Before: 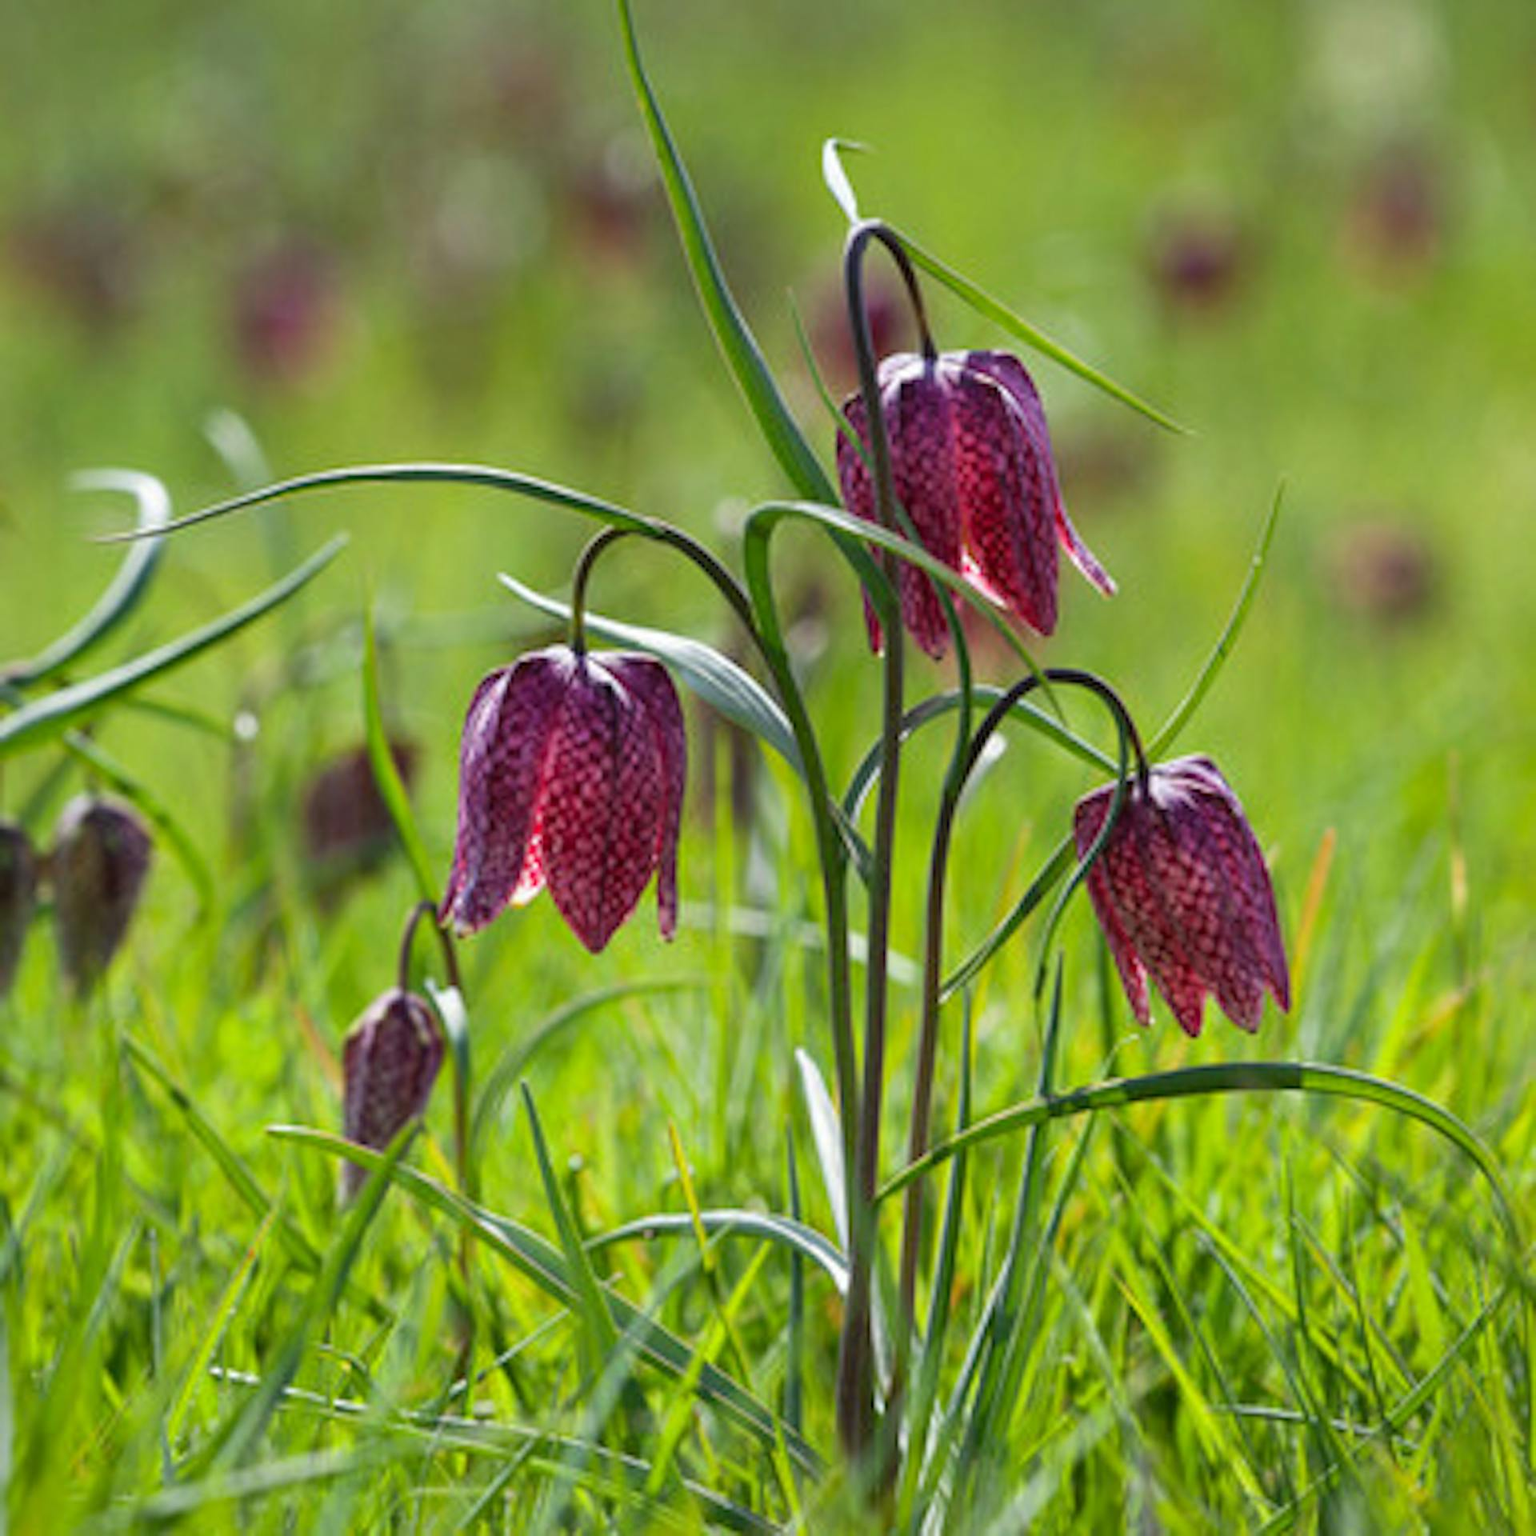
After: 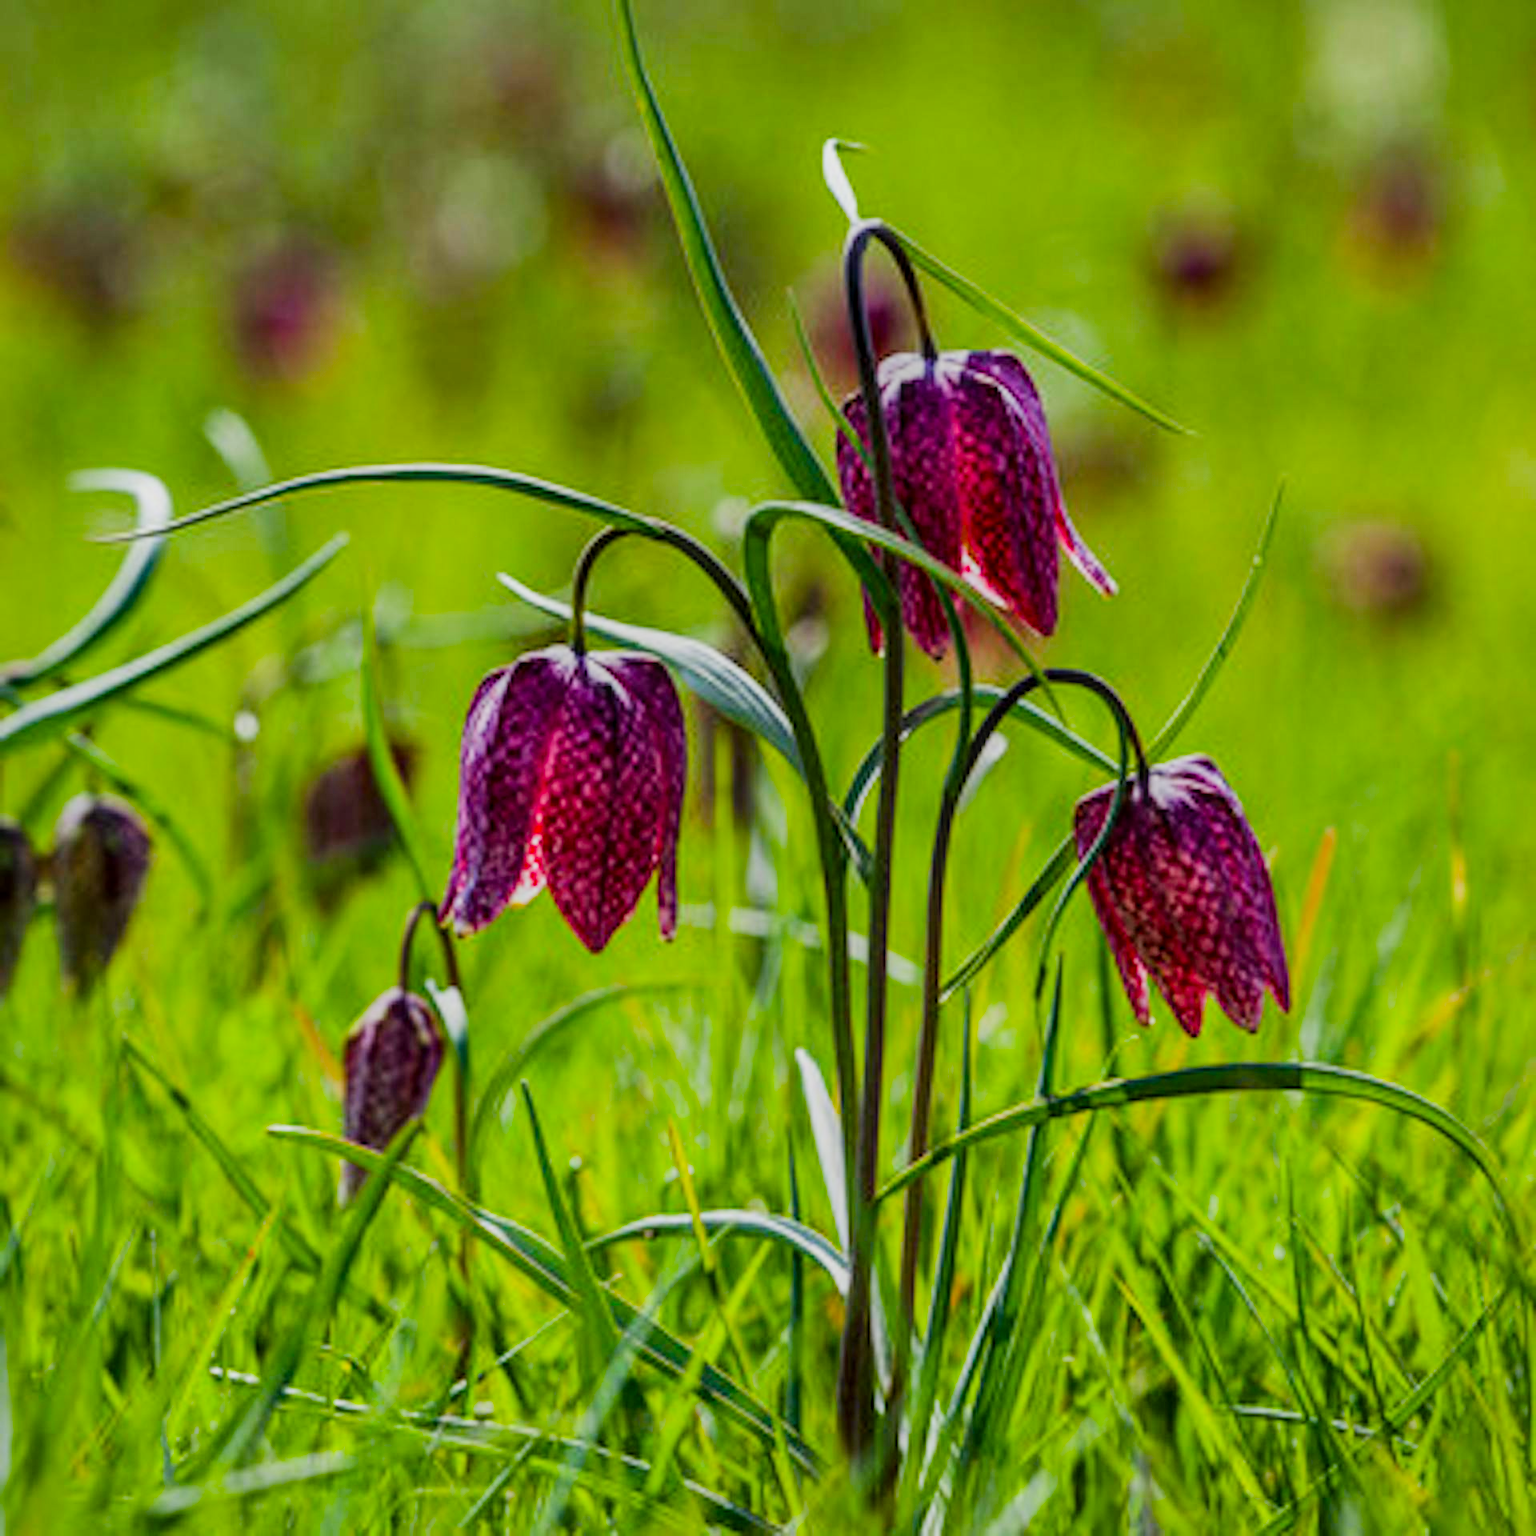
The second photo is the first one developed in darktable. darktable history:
color balance: output saturation 120%
shadows and highlights: shadows -20, white point adjustment -2, highlights -35
local contrast: highlights 0%, shadows 0%, detail 133%
sigmoid: contrast 1.54, target black 0
